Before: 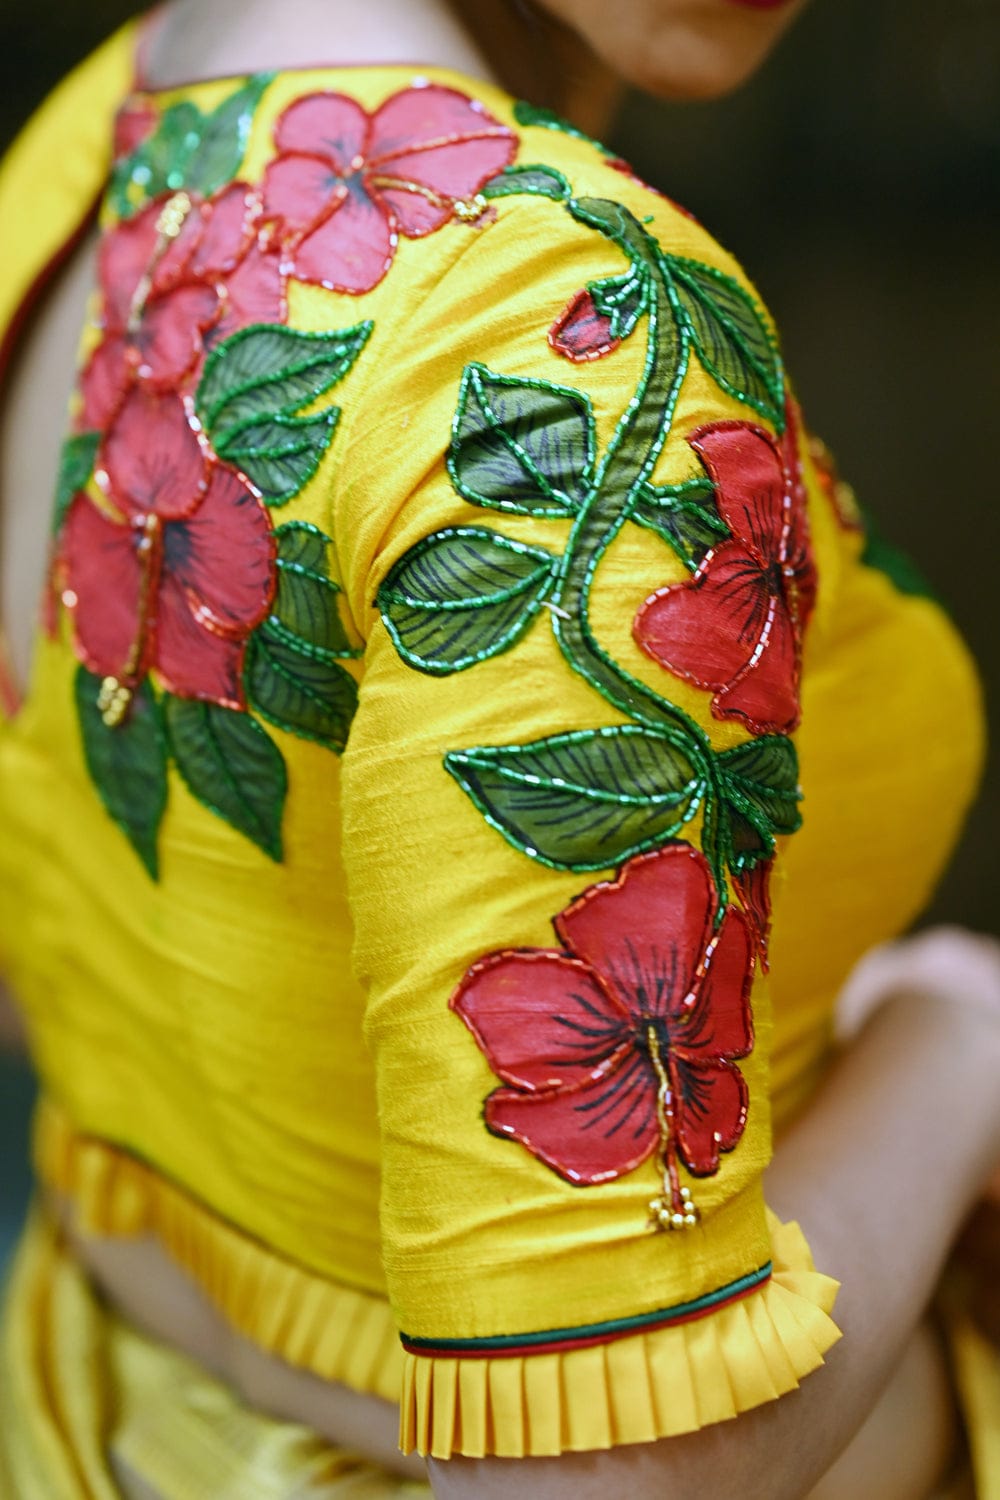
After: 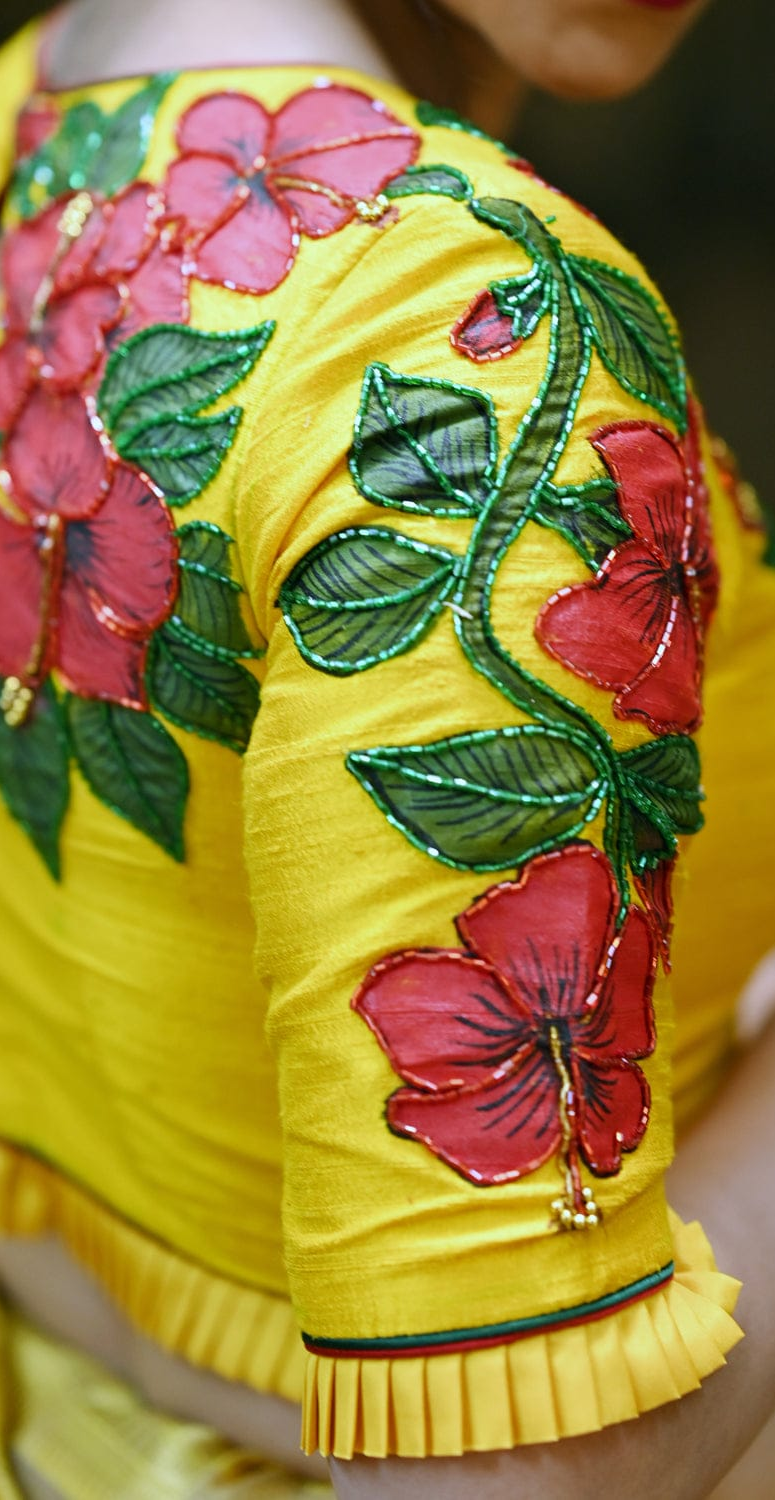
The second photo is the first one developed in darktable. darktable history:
crop: left 9.883%, right 12.535%
